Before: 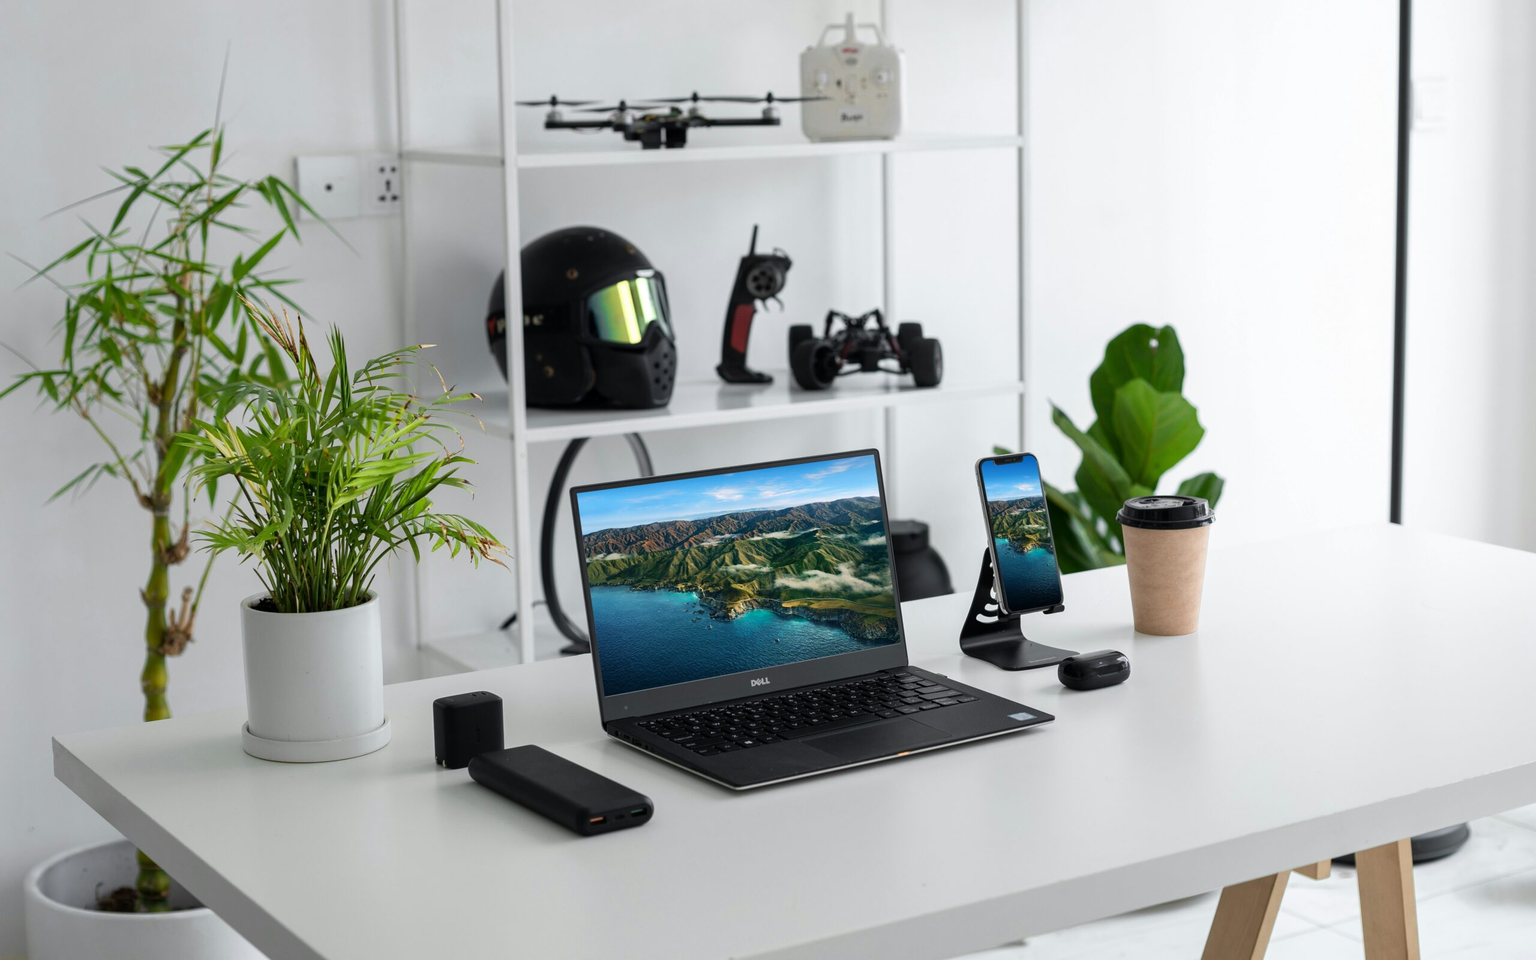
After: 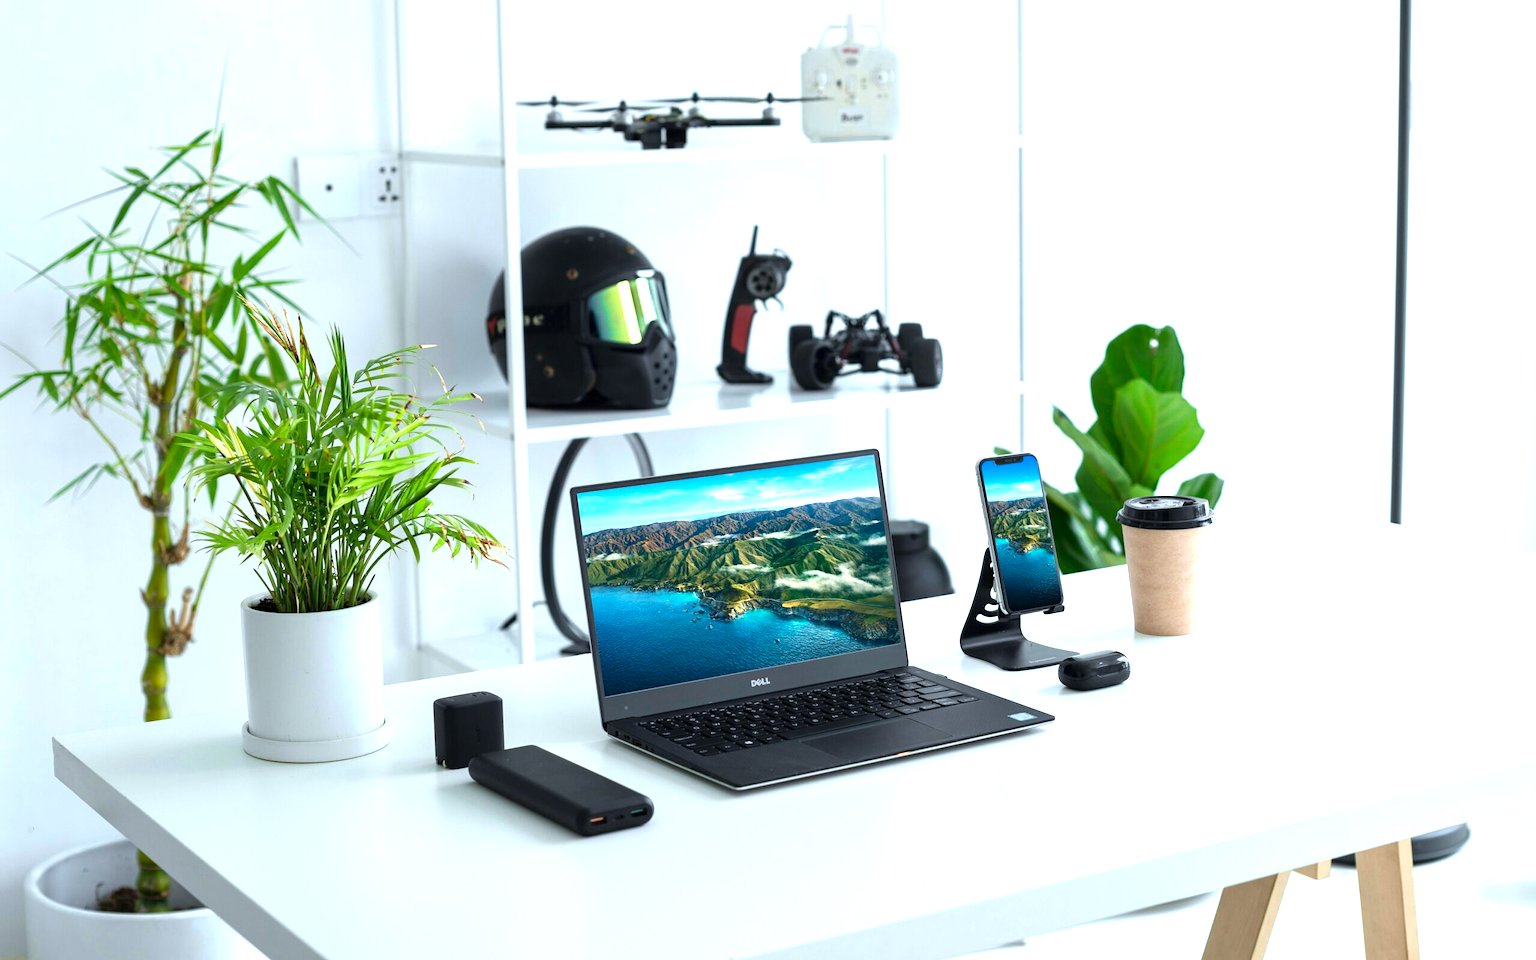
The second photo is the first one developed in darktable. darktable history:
color calibration: illuminant Planckian (black body), x 0.368, y 0.361, temperature 4275.92 K
color correction: highlights a* 0.816, highlights b* 2.78, saturation 1.1
exposure: exposure 1 EV, compensate highlight preservation false
rgb levels: preserve colors max RGB
